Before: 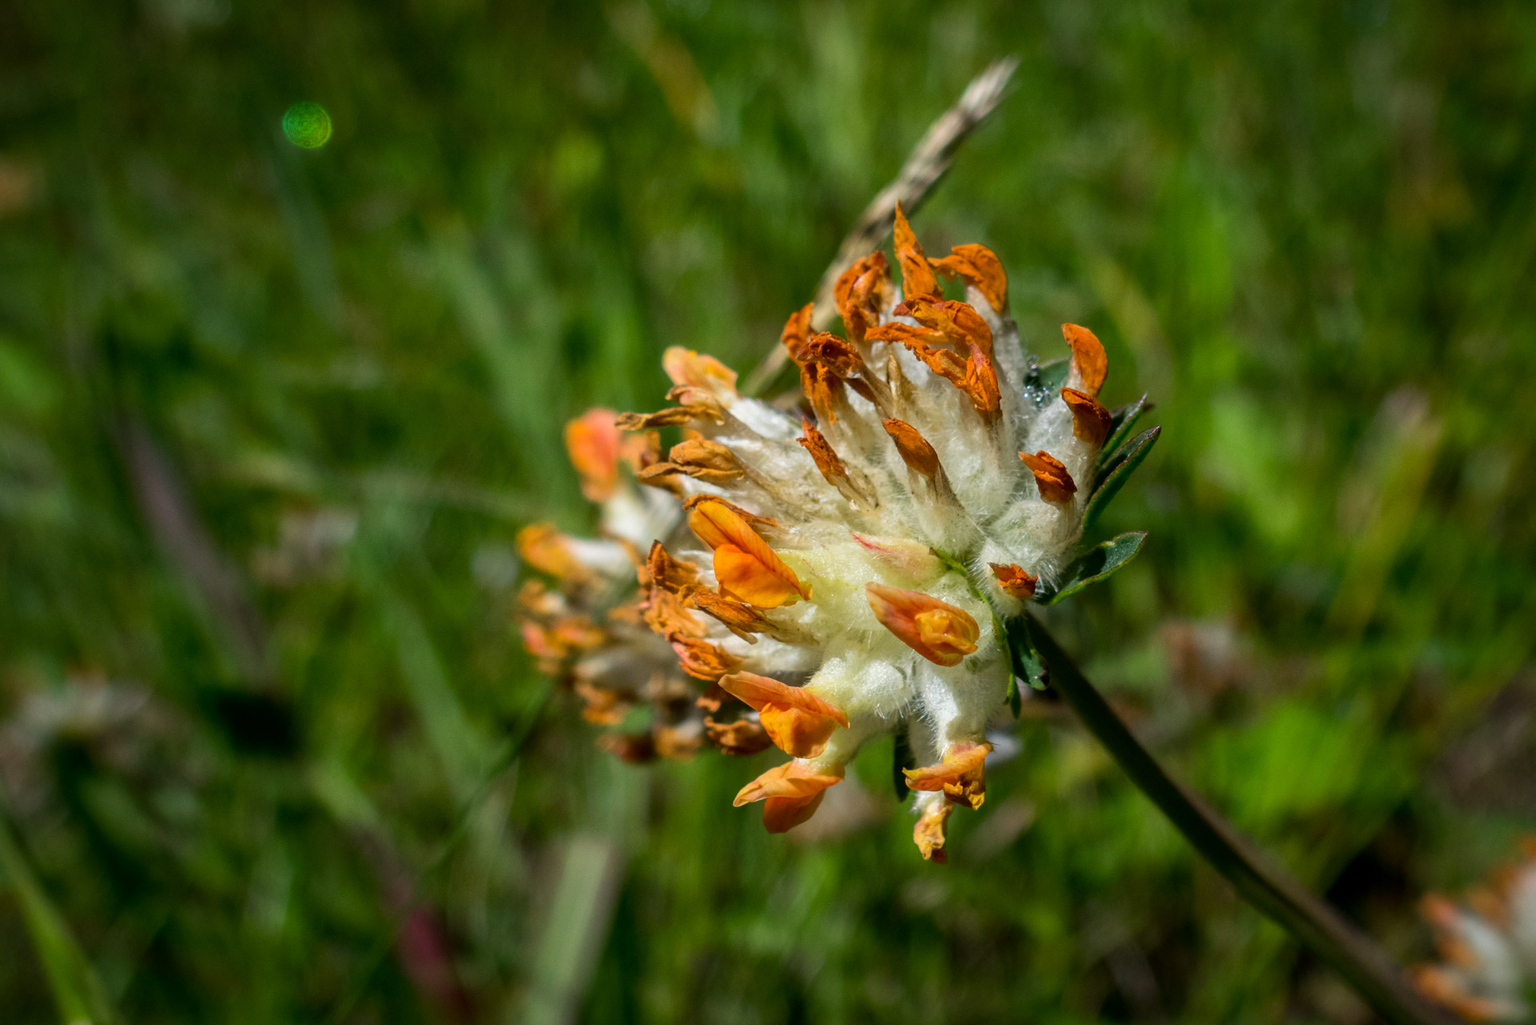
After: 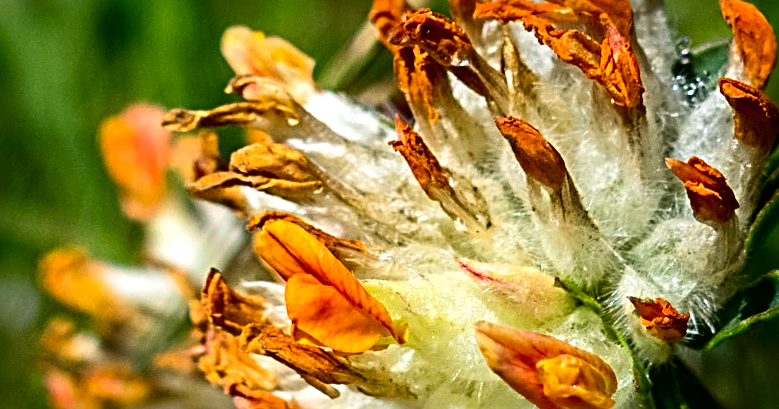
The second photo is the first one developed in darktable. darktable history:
crop: left 31.647%, top 31.747%, right 27.731%, bottom 36.258%
sharpen: radius 3.689, amount 0.918
contrast brightness saturation: contrast 0.135, brightness -0.058, saturation 0.162
tone equalizer: -8 EV -0.456 EV, -7 EV -0.363 EV, -6 EV -0.338 EV, -5 EV -0.194 EV, -3 EV 0.189 EV, -2 EV 0.317 EV, -1 EV 0.39 EV, +0 EV 0.395 EV
